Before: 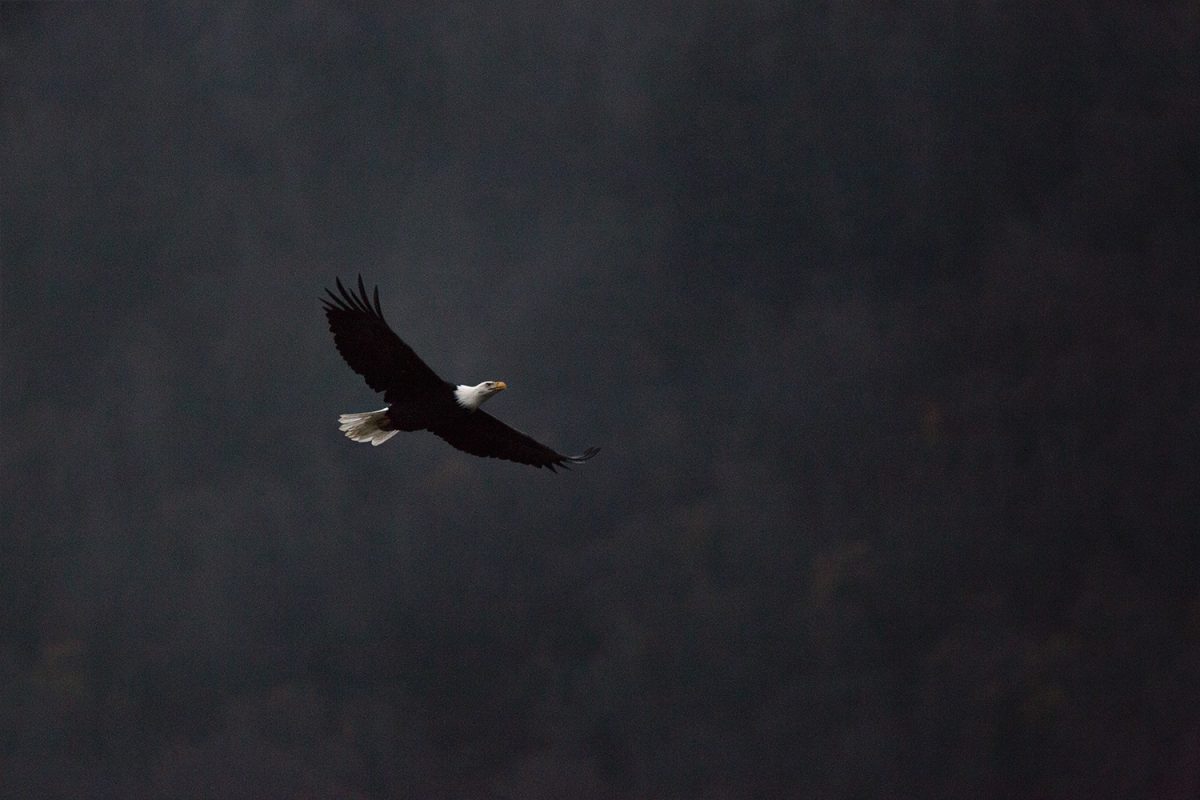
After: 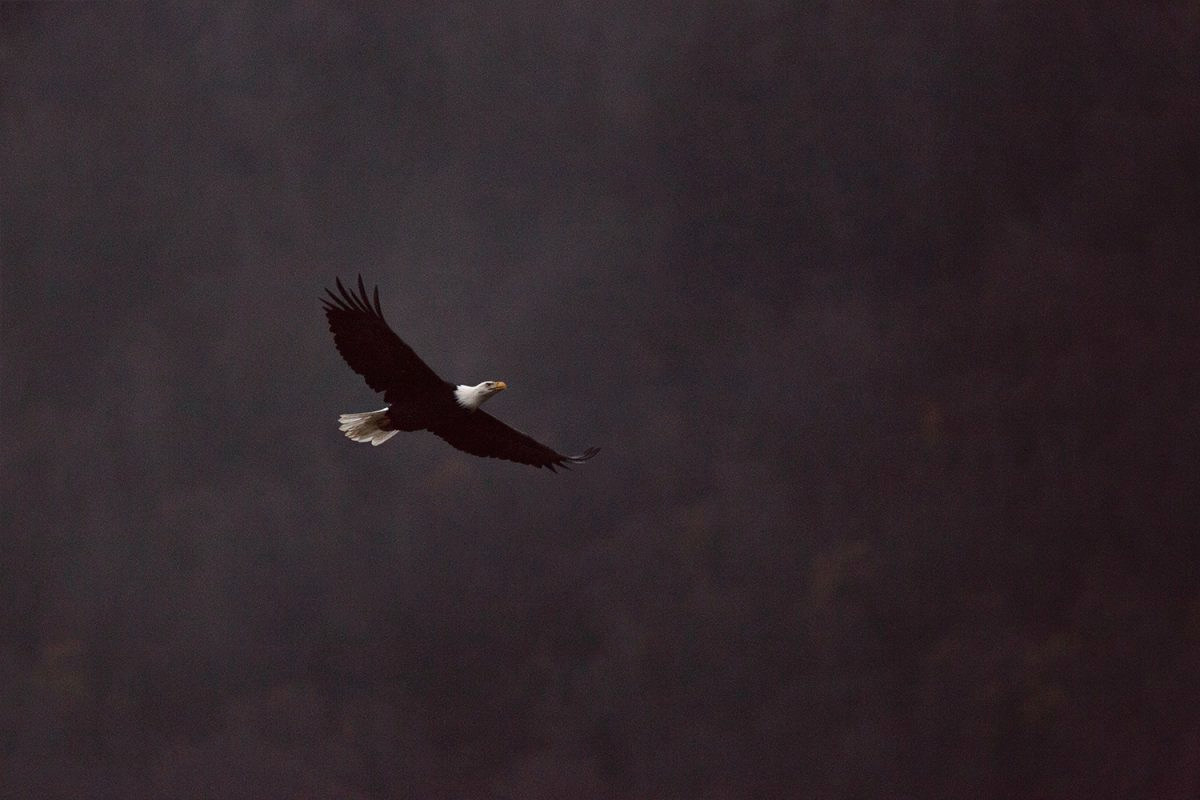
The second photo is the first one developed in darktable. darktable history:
color balance: mode lift, gamma, gain (sRGB), lift [1, 1.049, 1, 1]
white balance: emerald 1
